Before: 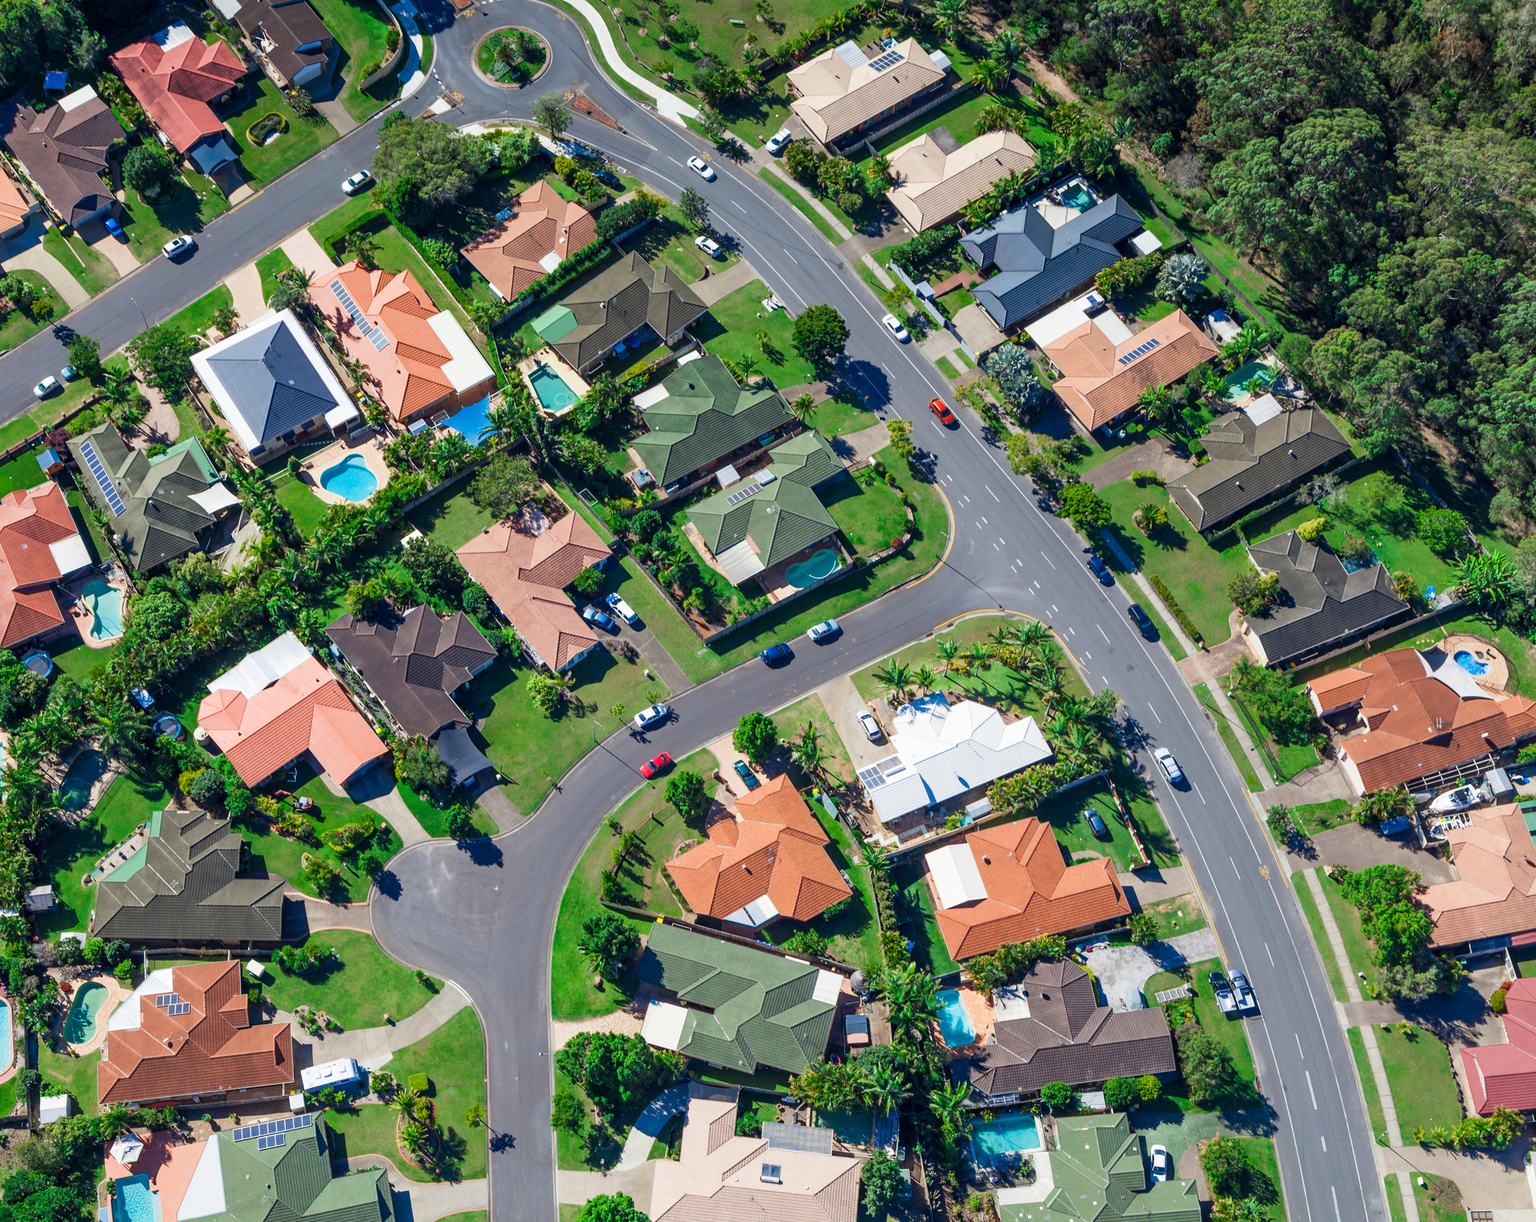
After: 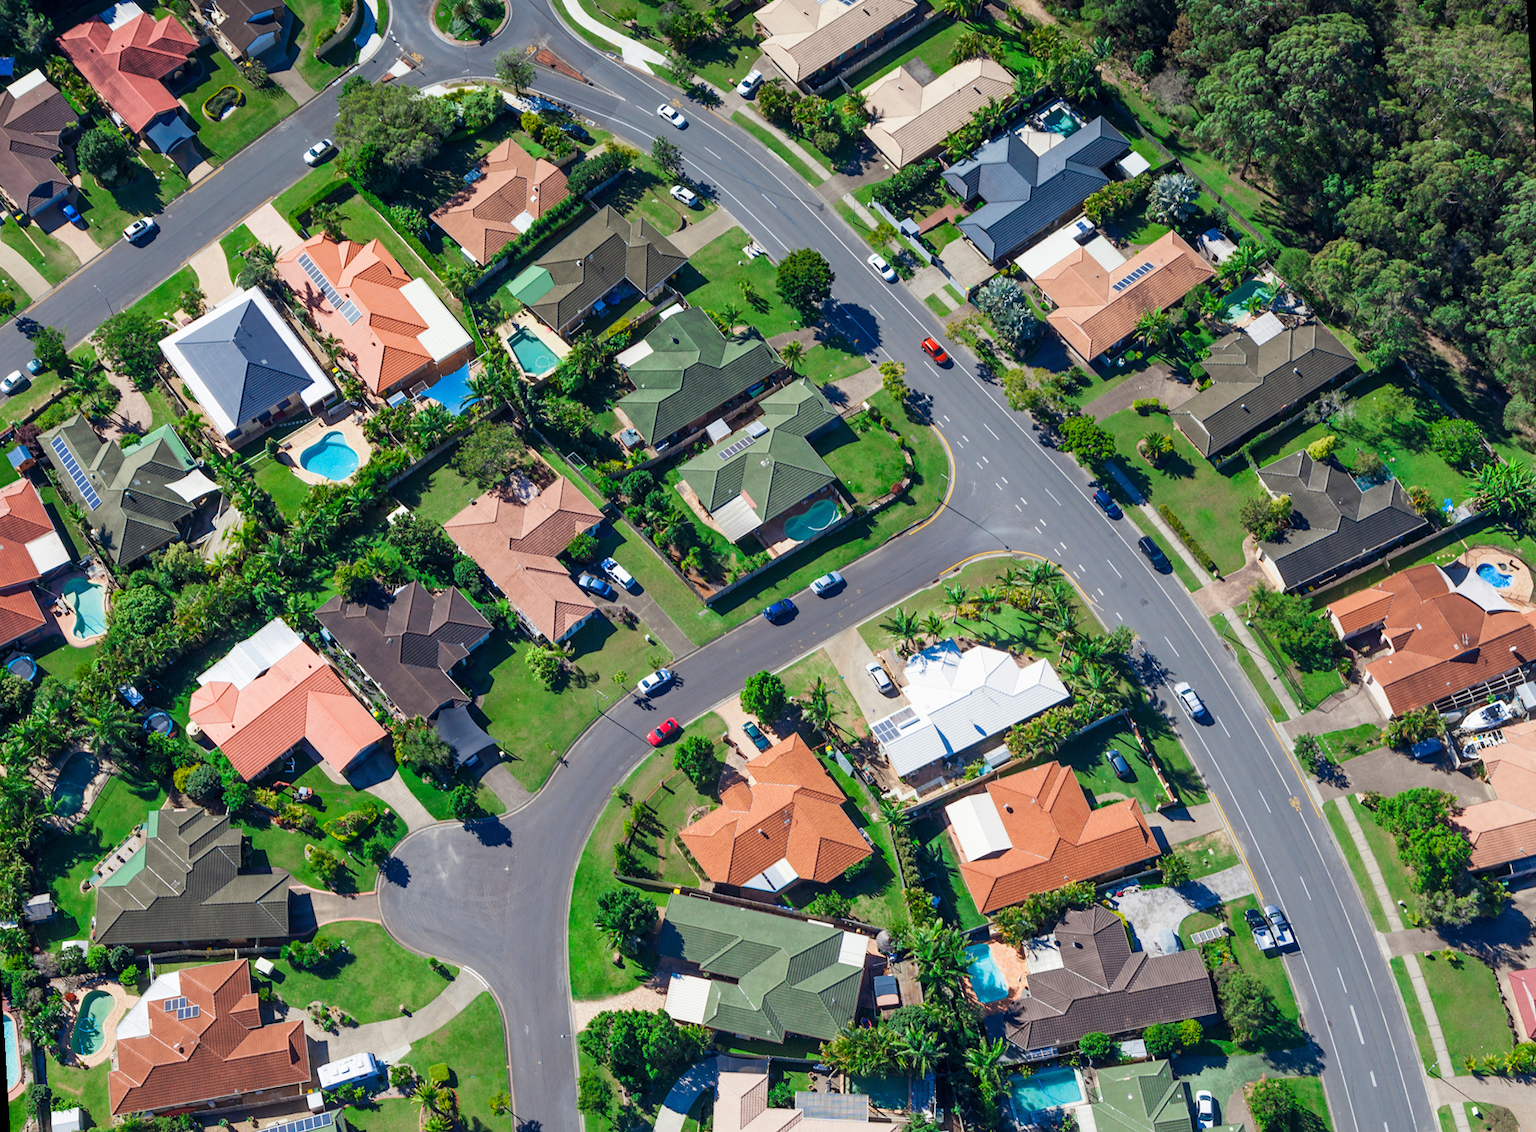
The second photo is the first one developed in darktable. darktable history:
exposure: black level correction 0, compensate exposure bias true, compensate highlight preservation false
rotate and perspective: rotation -3.52°, crop left 0.036, crop right 0.964, crop top 0.081, crop bottom 0.919
